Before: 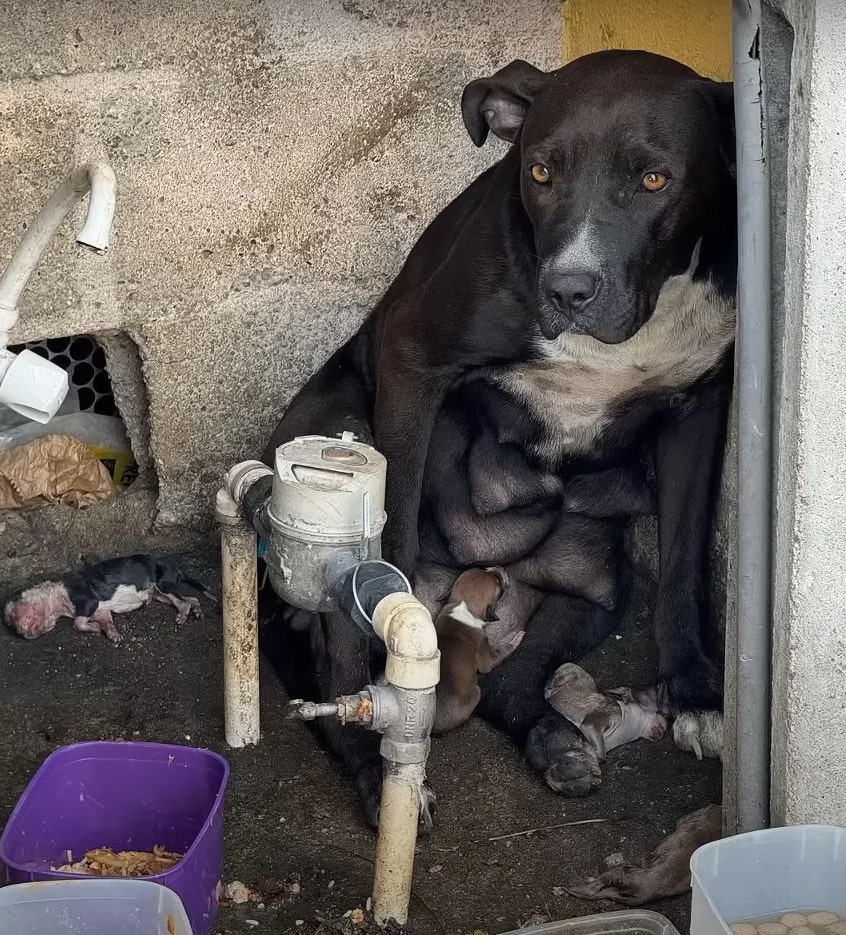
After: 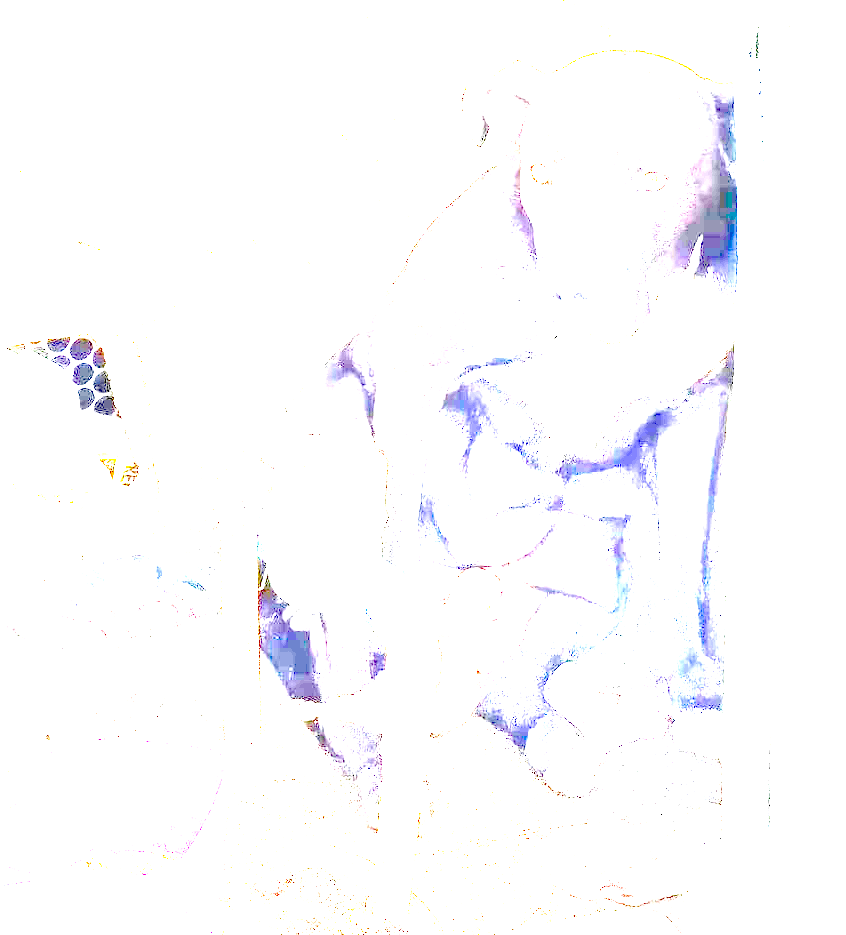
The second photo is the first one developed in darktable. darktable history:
exposure: exposure 7.993 EV, compensate highlight preservation false
